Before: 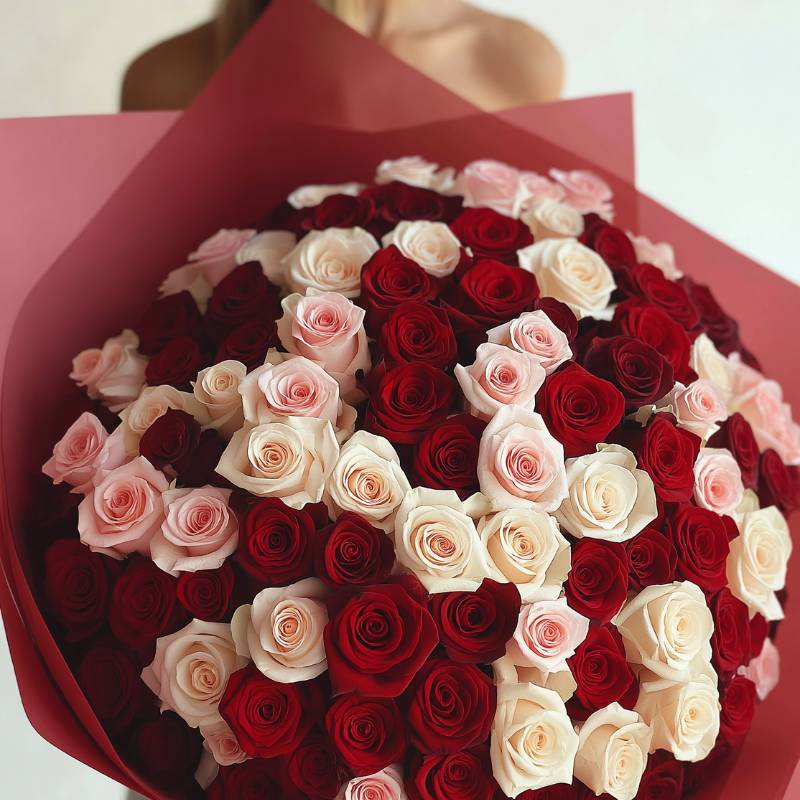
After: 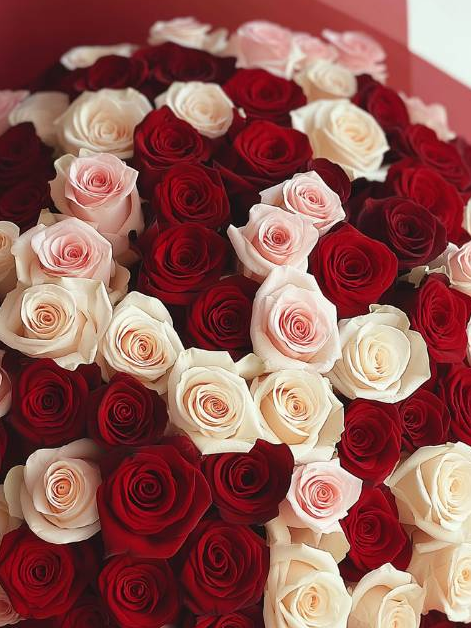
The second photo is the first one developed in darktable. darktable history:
crop and rotate: left 28.464%, top 17.466%, right 12.65%, bottom 3.96%
